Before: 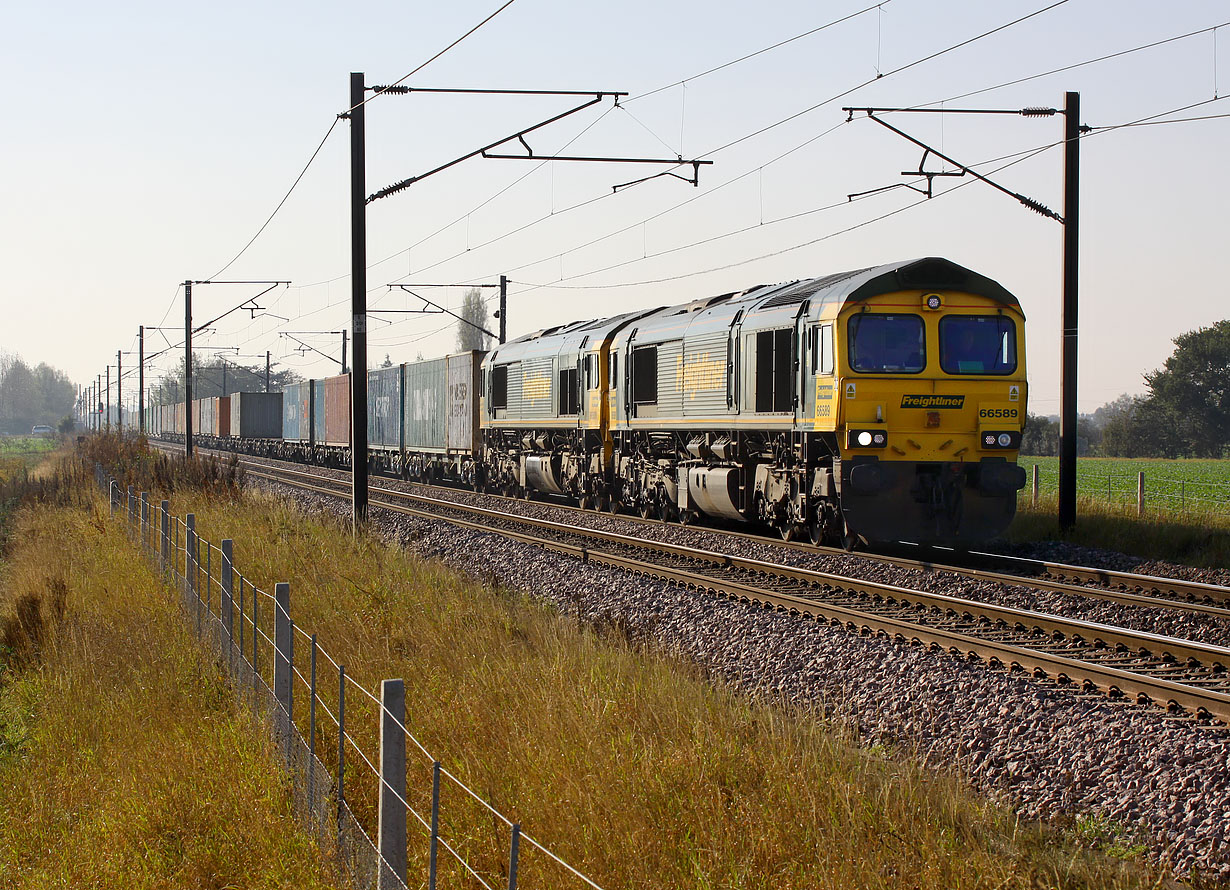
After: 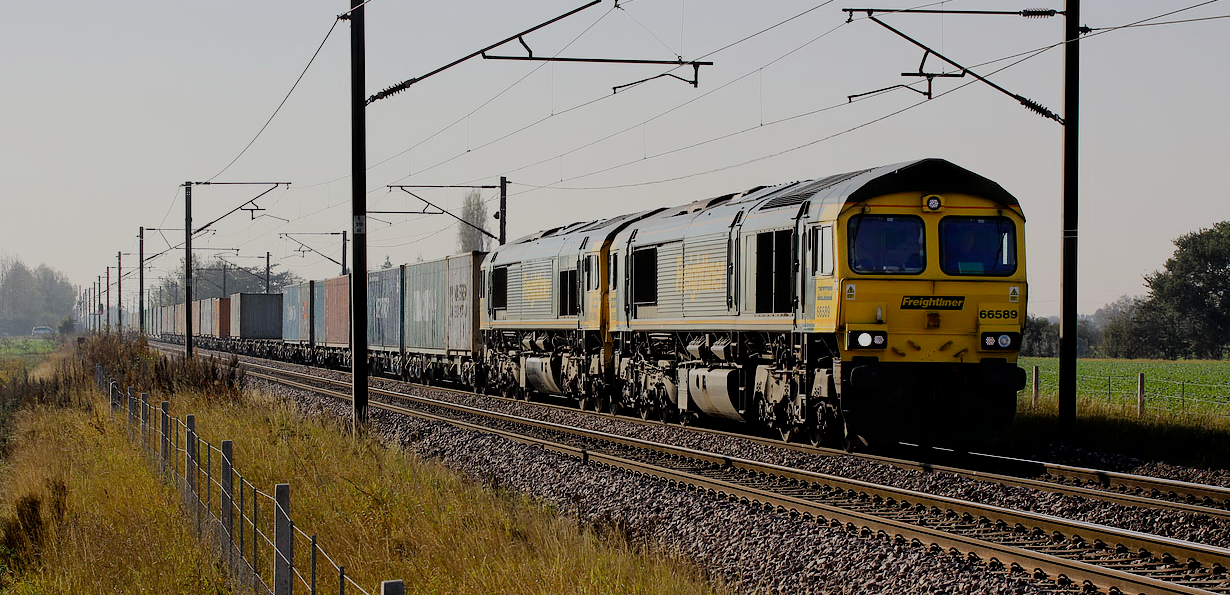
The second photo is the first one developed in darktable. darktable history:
filmic rgb: black relative exposure -7.2 EV, white relative exposure 5.39 EV, hardness 3.02
crop: top 11.181%, bottom 21.919%
exposure: black level correction 0.006, exposure -0.221 EV, compensate highlight preservation false
